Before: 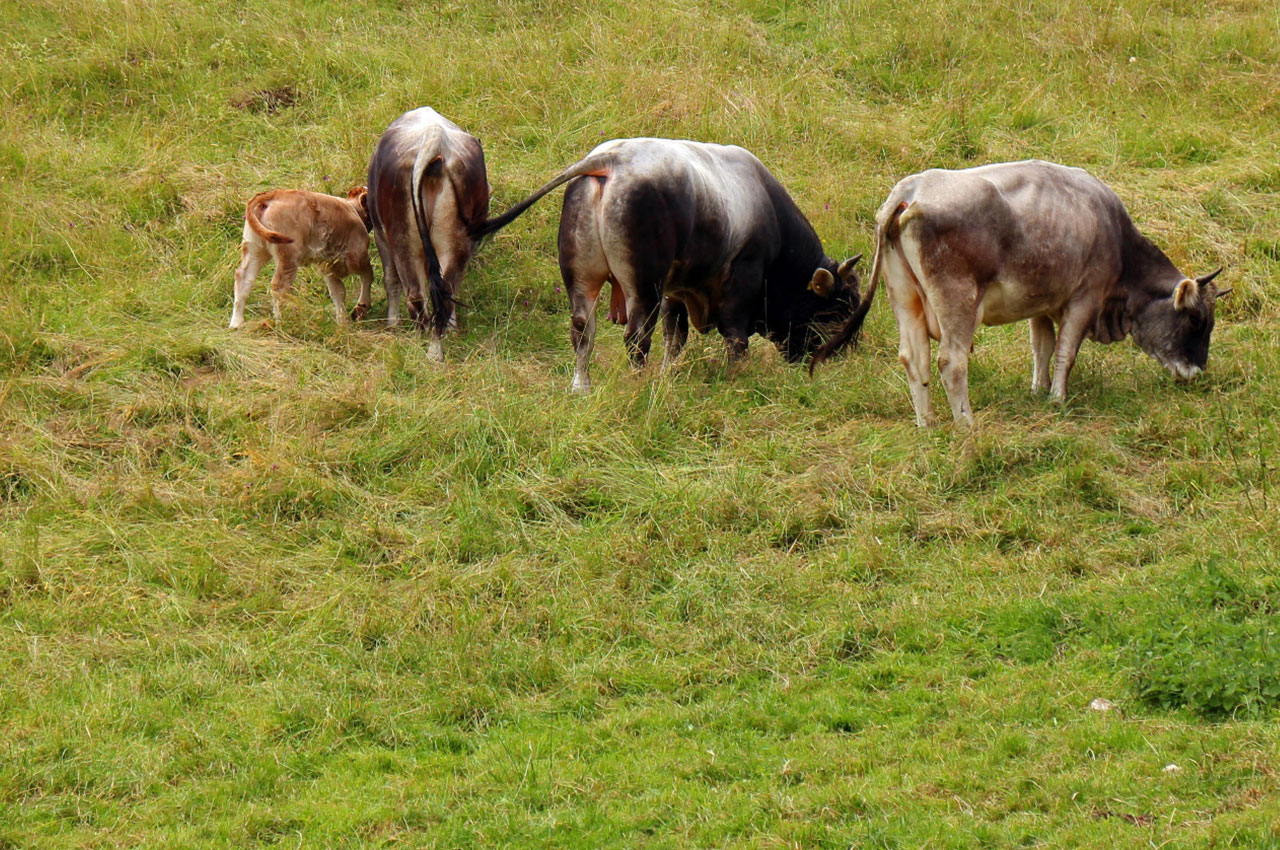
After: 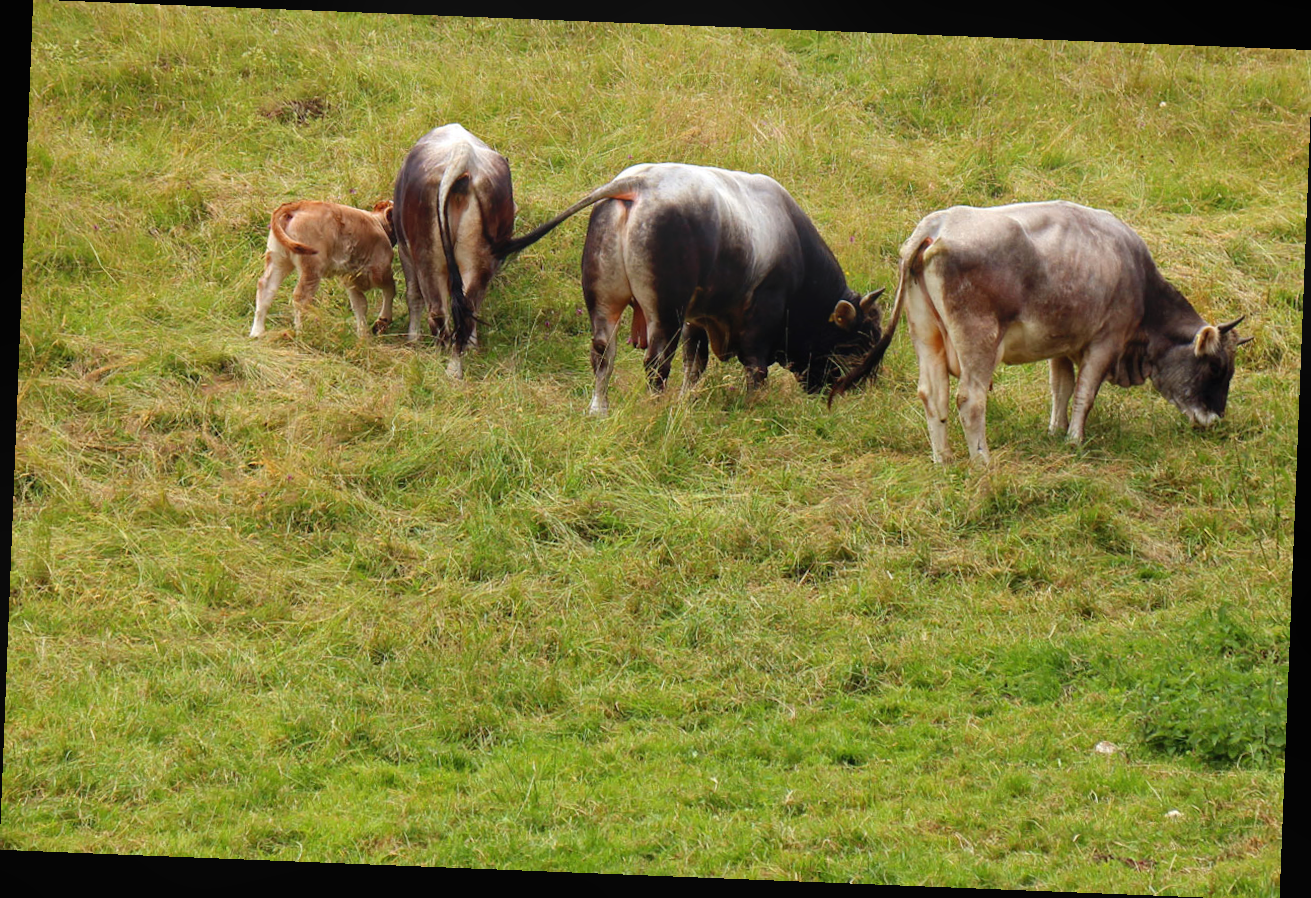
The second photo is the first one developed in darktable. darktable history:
bloom: on, module defaults
rotate and perspective: rotation 2.27°, automatic cropping off
